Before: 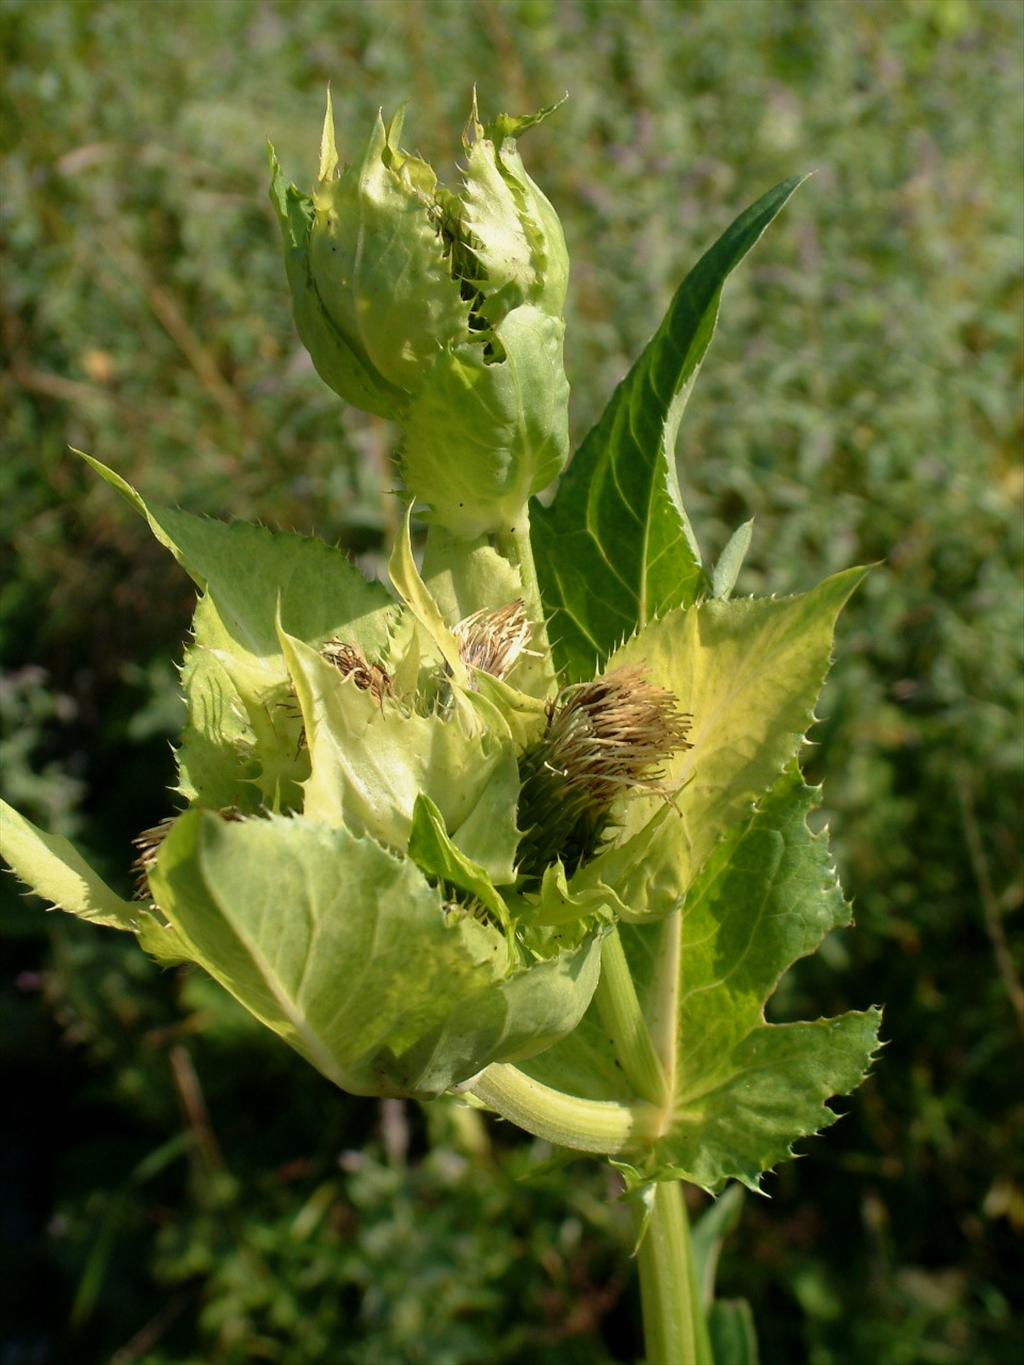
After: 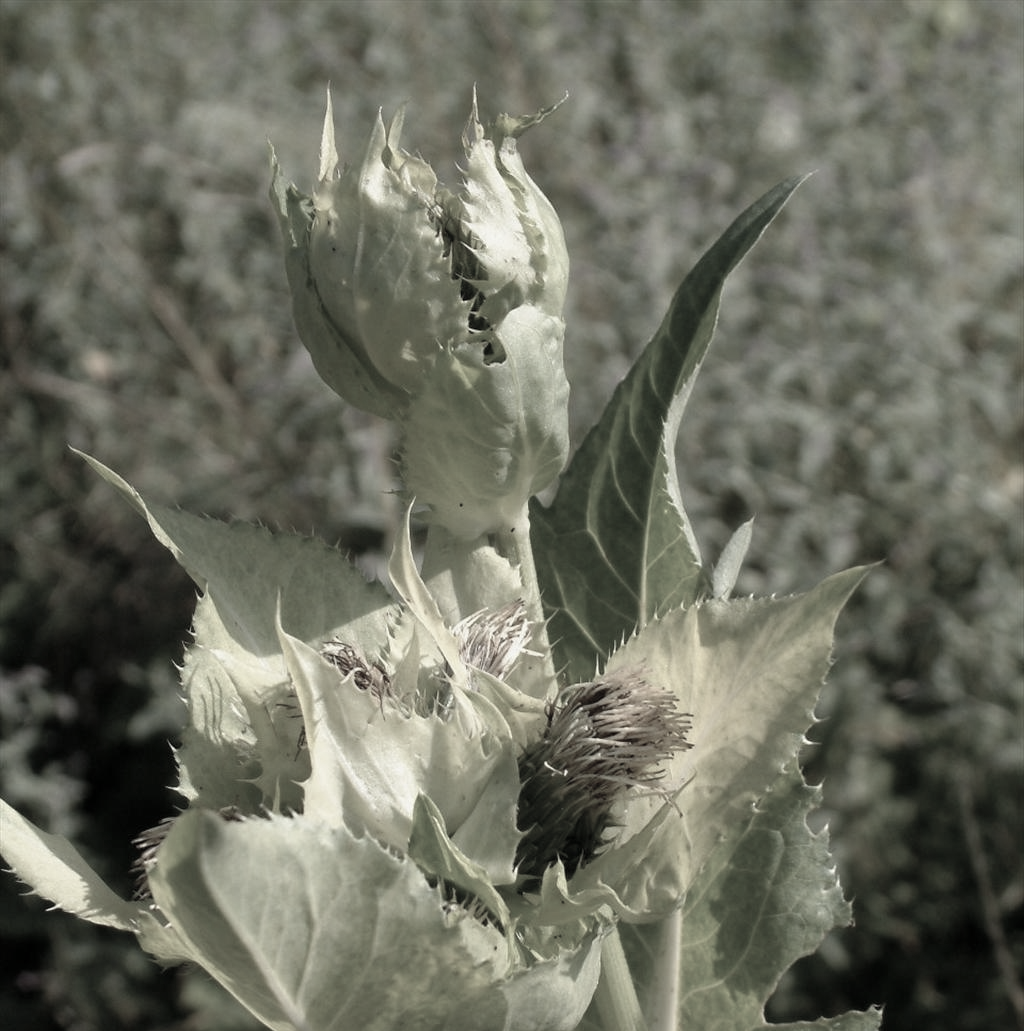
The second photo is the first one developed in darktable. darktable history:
color correction: highlights b* -0.049, saturation 0.216
crop: bottom 24.406%
